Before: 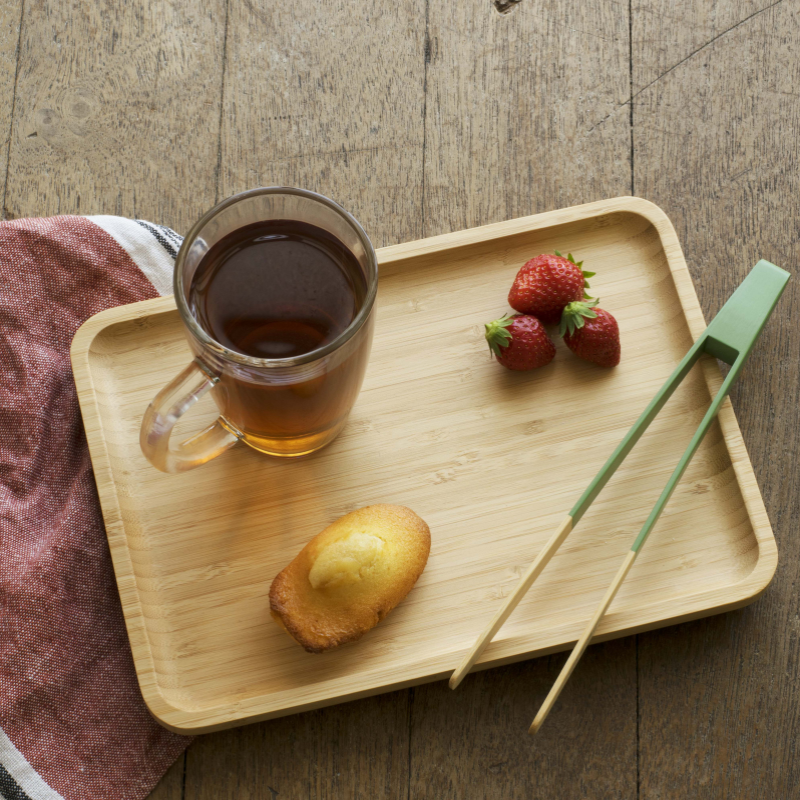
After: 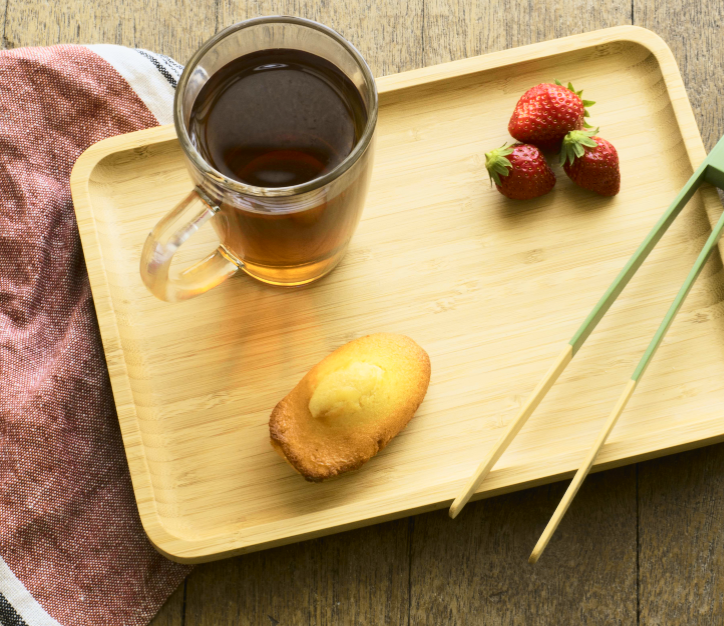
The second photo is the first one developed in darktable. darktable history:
exposure: compensate highlight preservation false
crop: top 21.379%, right 9.385%, bottom 0.276%
tone curve: curves: ch0 [(0, 0.029) (0.071, 0.087) (0.223, 0.265) (0.447, 0.605) (0.654, 0.823) (0.861, 0.943) (1, 0.981)]; ch1 [(0, 0) (0.353, 0.344) (0.447, 0.449) (0.502, 0.501) (0.547, 0.54) (0.57, 0.582) (0.608, 0.608) (0.618, 0.631) (0.657, 0.699) (1, 1)]; ch2 [(0, 0) (0.34, 0.314) (0.456, 0.456) (0.5, 0.503) (0.528, 0.54) (0.557, 0.577) (0.589, 0.626) (1, 1)], color space Lab, independent channels, preserve colors none
